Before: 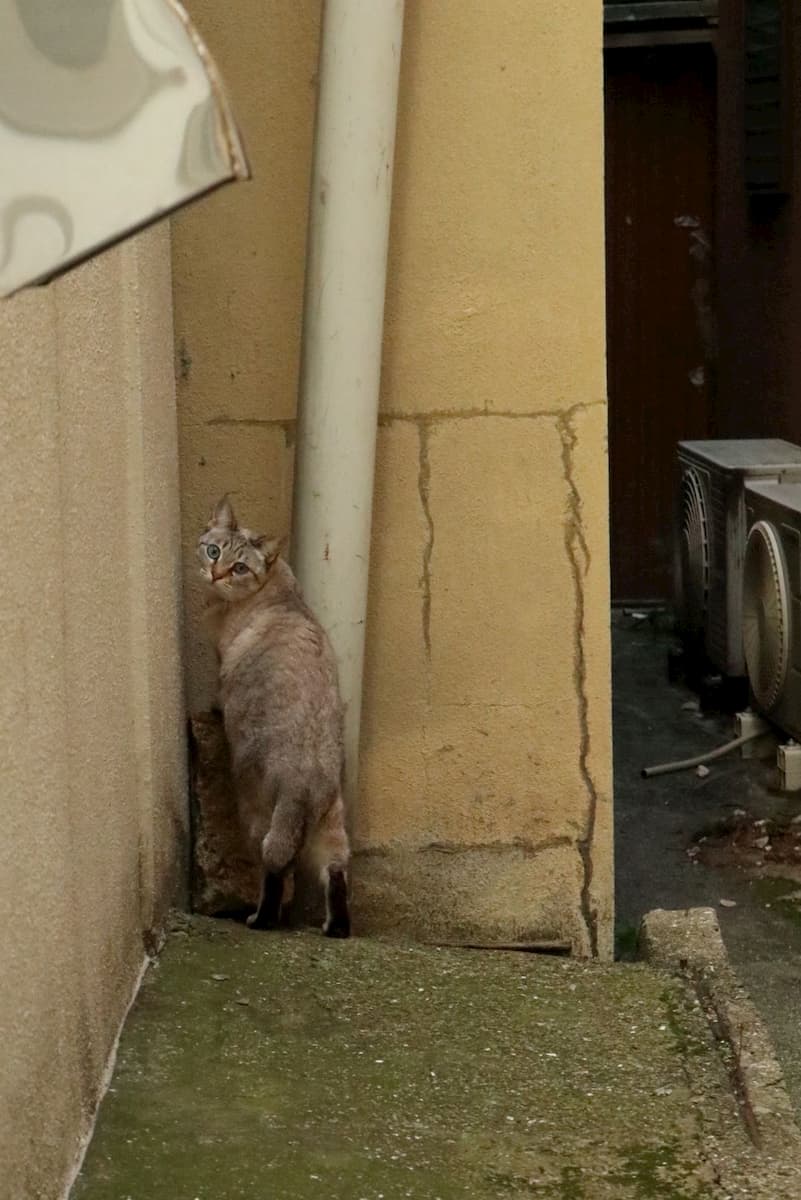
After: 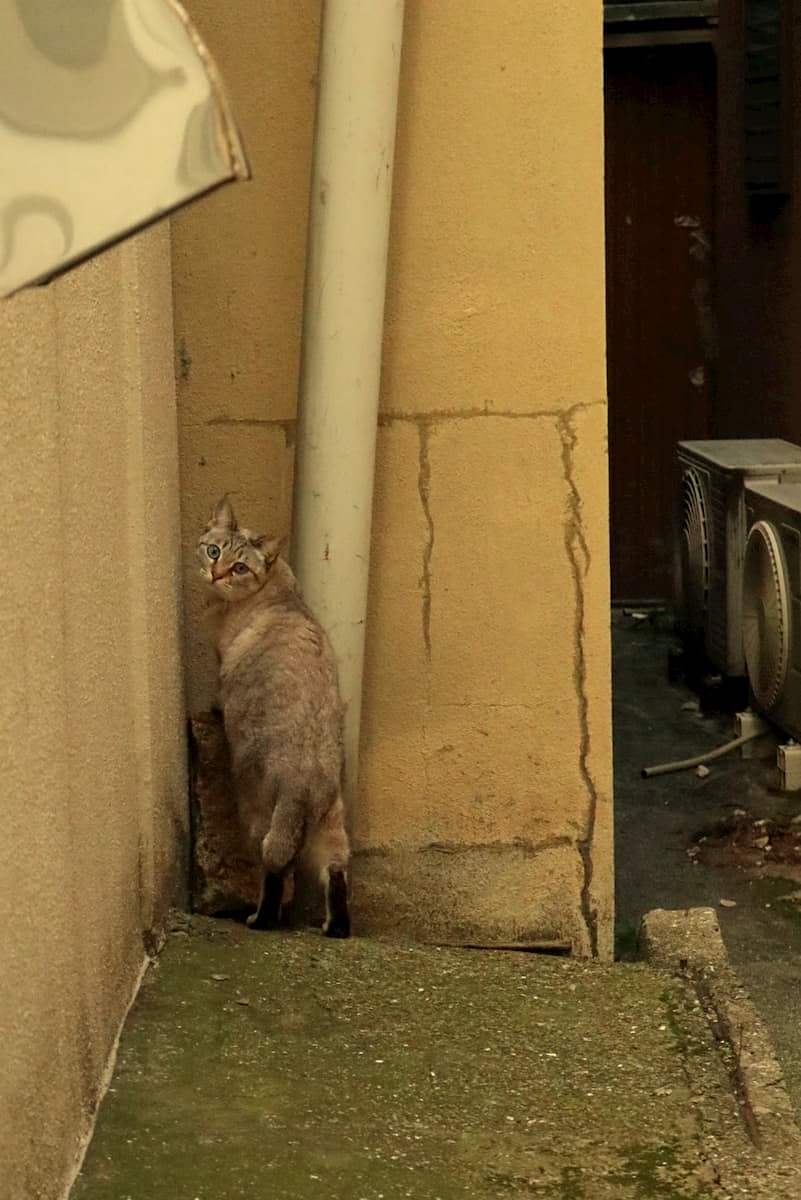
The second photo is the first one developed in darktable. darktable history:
rotate and perspective: automatic cropping original format, crop left 0, crop top 0
white balance: red 1.08, blue 0.791
sharpen: amount 0.2
